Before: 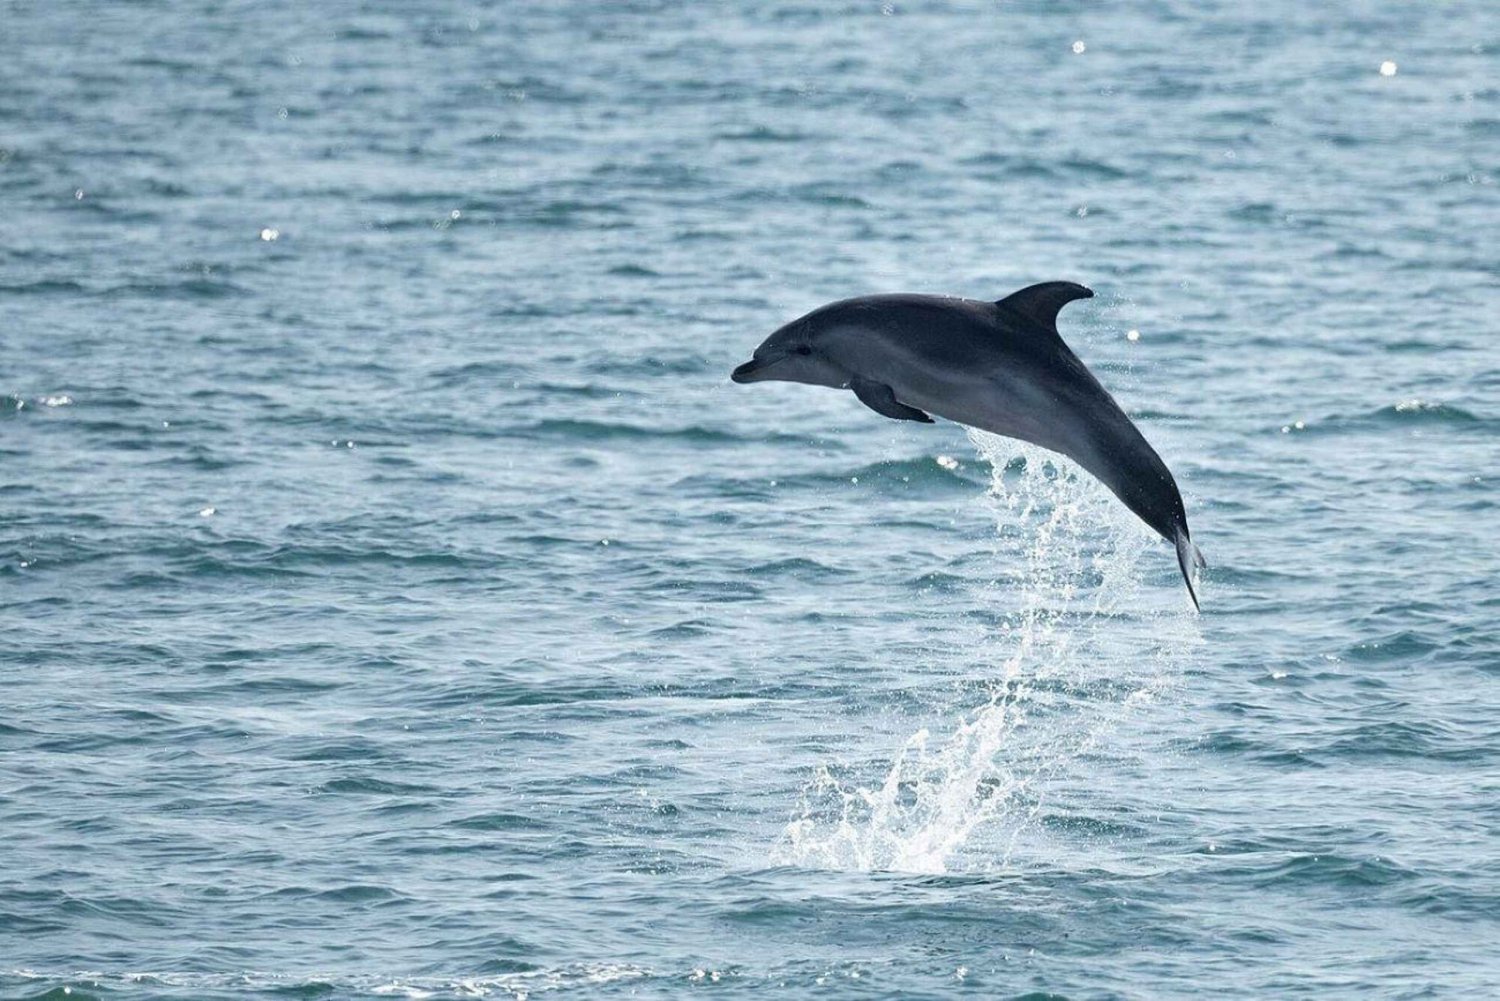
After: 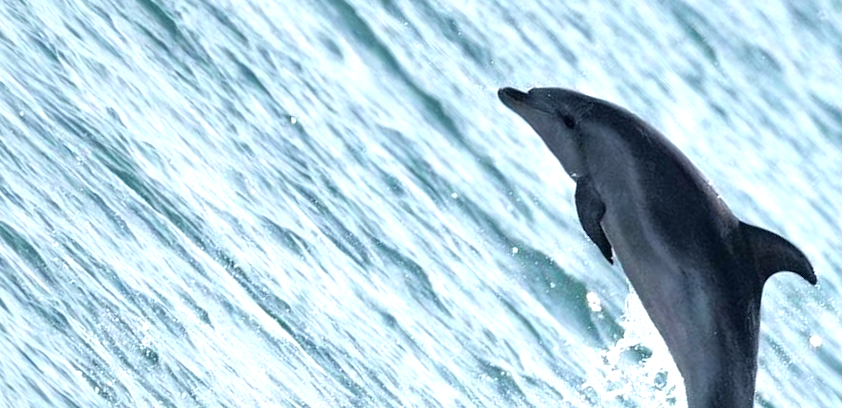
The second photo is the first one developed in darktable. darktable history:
crop and rotate: angle -44.32°, top 16.416%, right 1.005%, bottom 11.708%
tone equalizer: -8 EV -0.764 EV, -7 EV -0.688 EV, -6 EV -0.595 EV, -5 EV -0.4 EV, -3 EV 0.398 EV, -2 EV 0.6 EV, -1 EV 0.675 EV, +0 EV 0.735 EV
